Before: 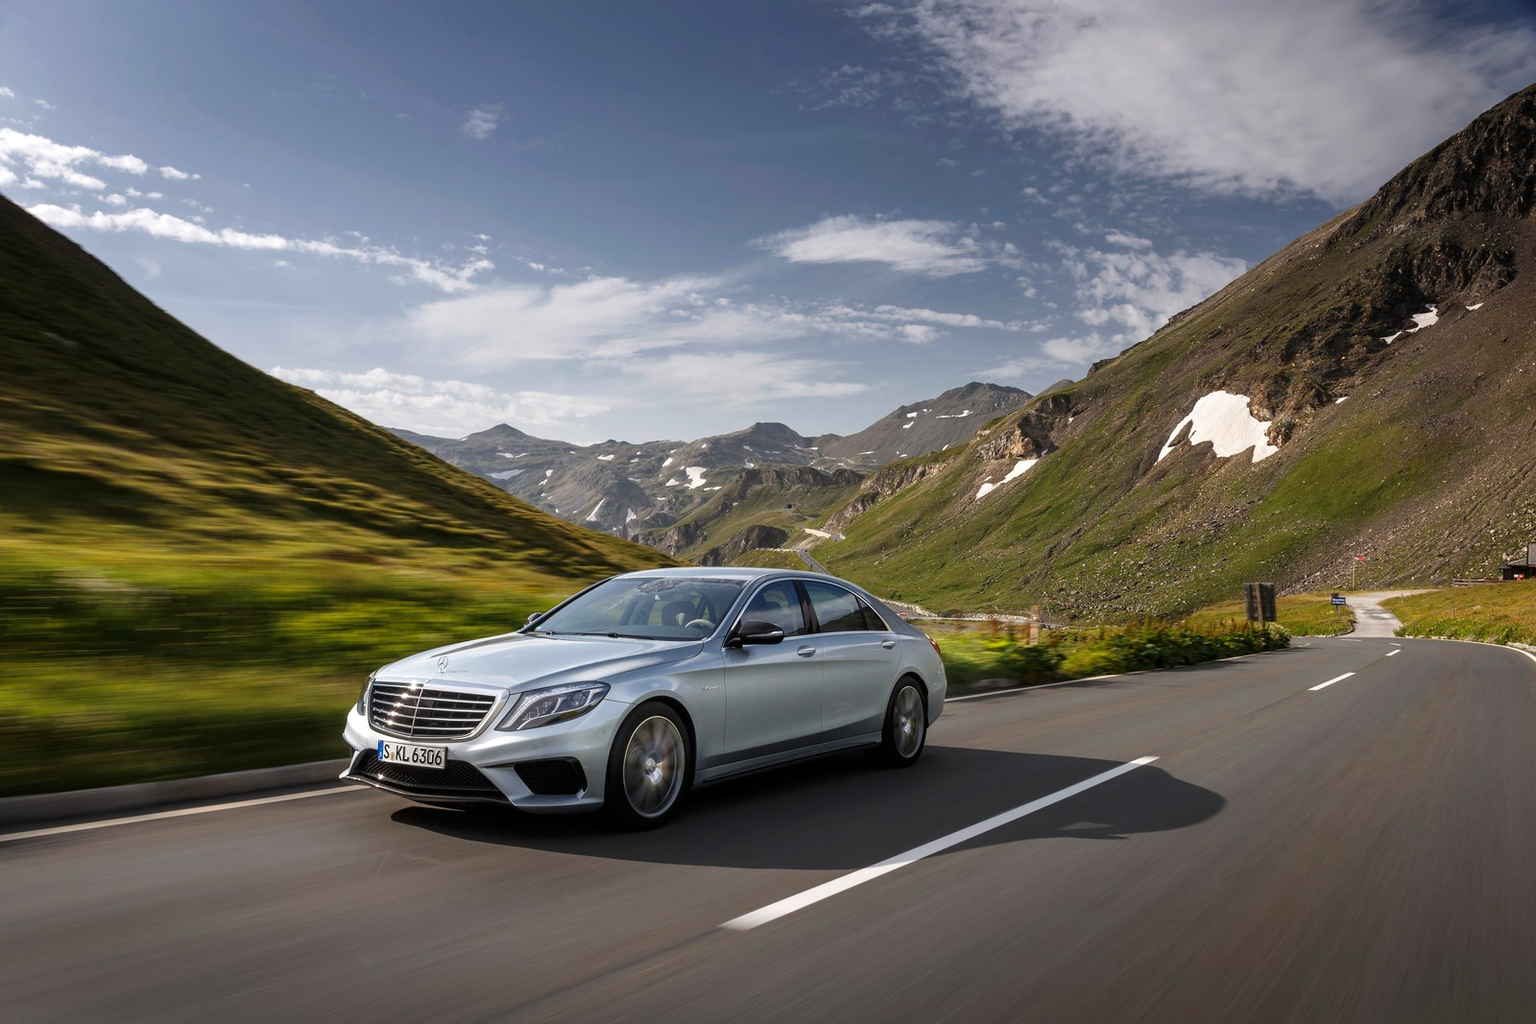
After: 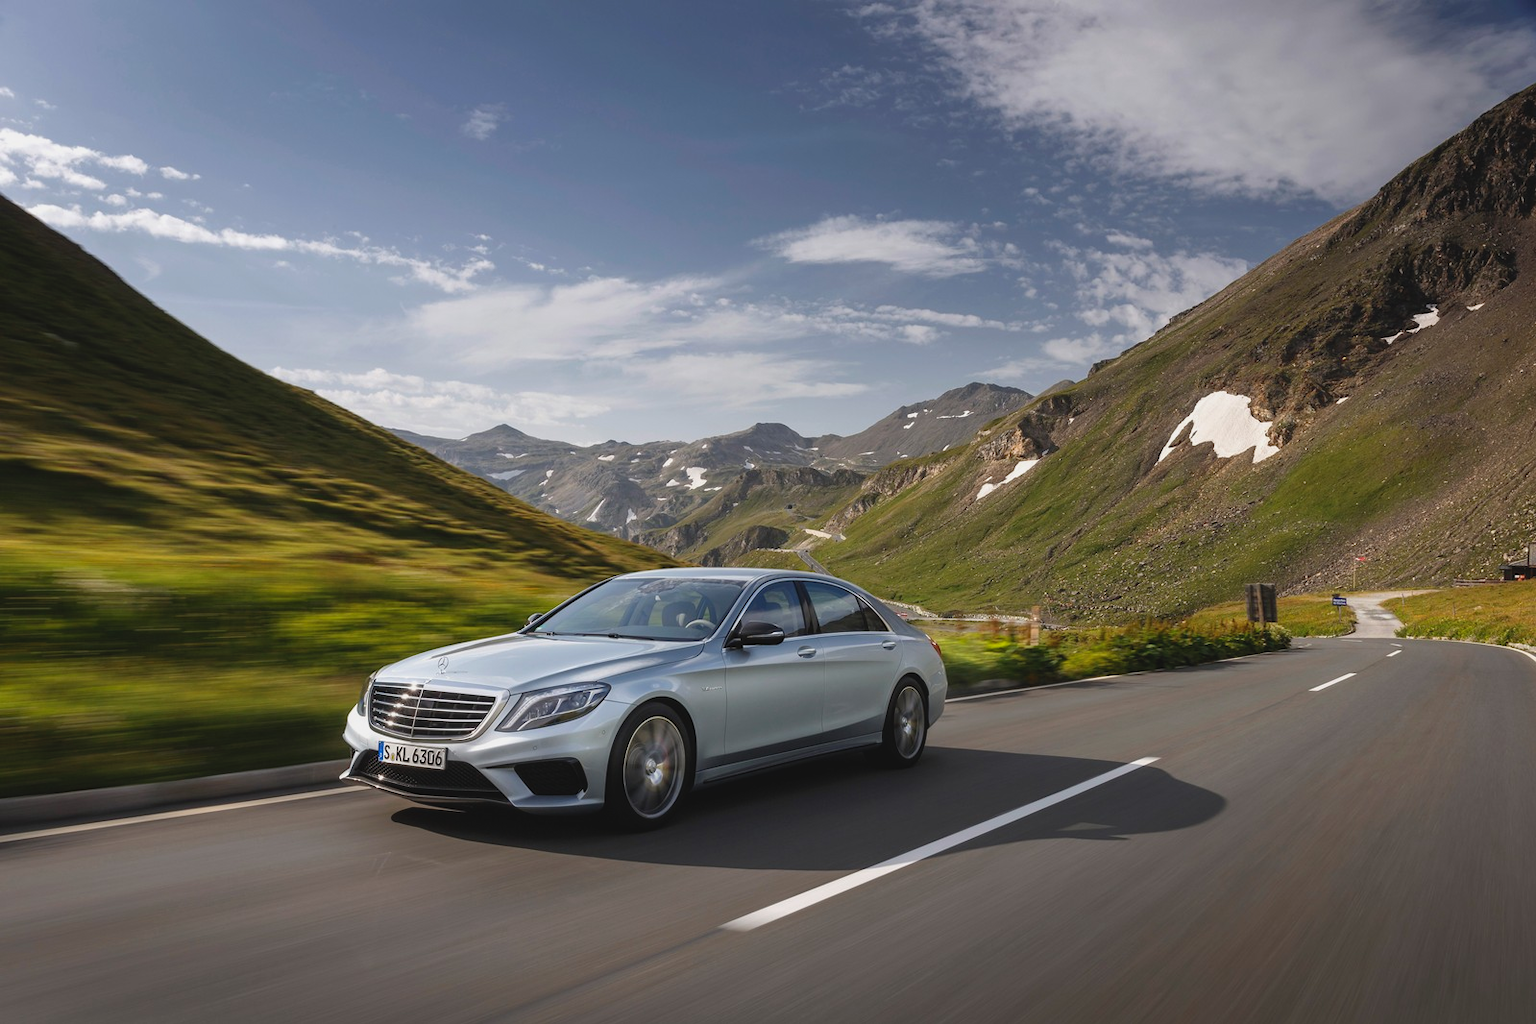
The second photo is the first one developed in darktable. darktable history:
contrast brightness saturation: contrast -0.107
crop: left 0.005%
